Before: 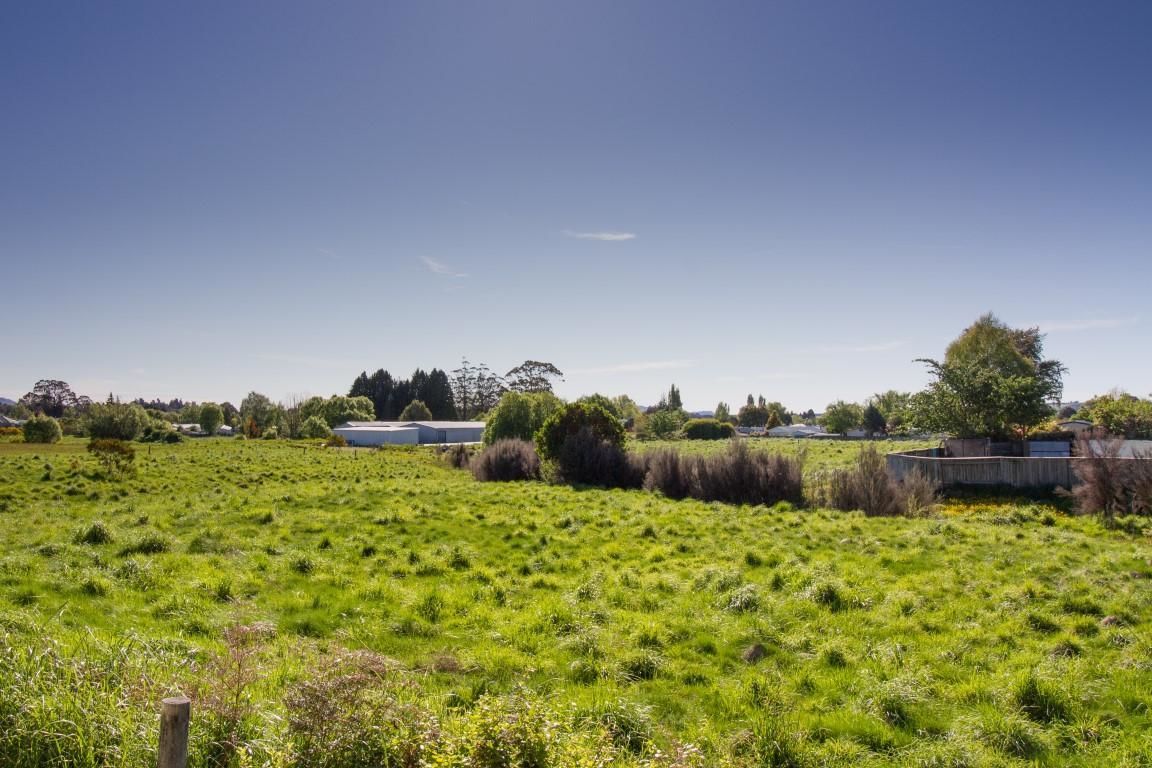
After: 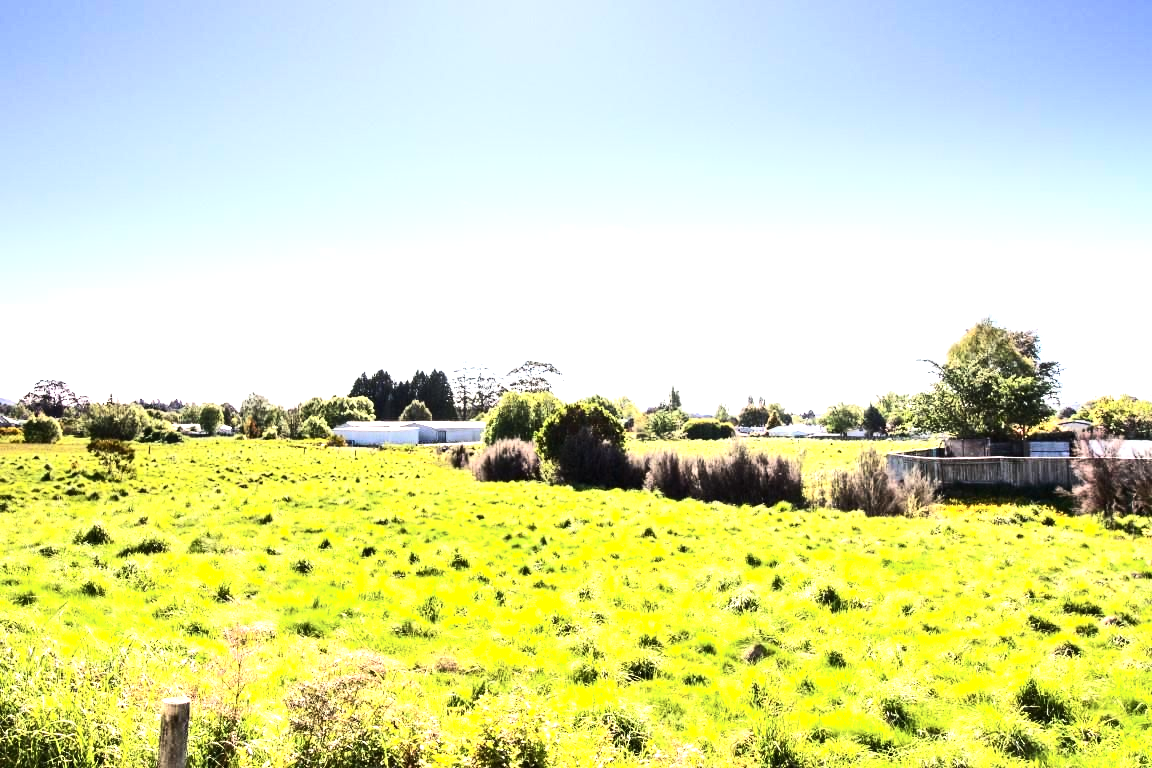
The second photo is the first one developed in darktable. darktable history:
contrast brightness saturation: contrast 0.245, brightness 0.089
exposure: black level correction 0, exposure 1 EV, compensate highlight preservation false
tone equalizer: -8 EV -1.12 EV, -7 EV -0.977 EV, -6 EV -0.881 EV, -5 EV -0.597 EV, -3 EV 0.557 EV, -2 EV 0.893 EV, -1 EV 0.988 EV, +0 EV 1.06 EV, edges refinement/feathering 500, mask exposure compensation -1.57 EV, preserve details no
